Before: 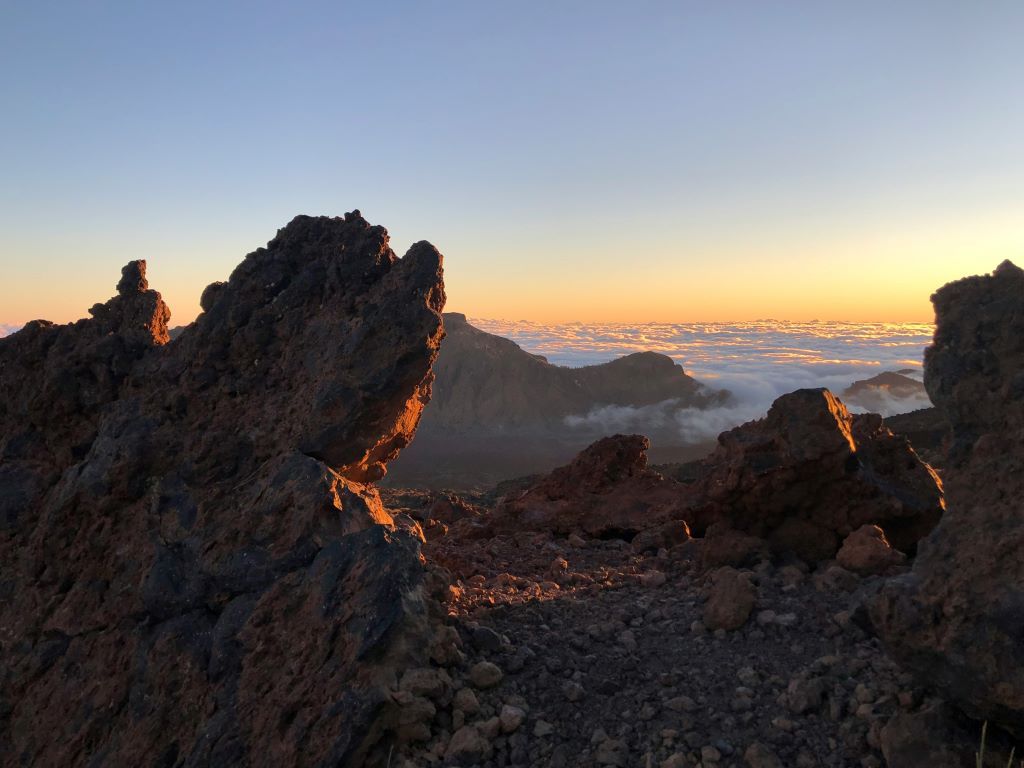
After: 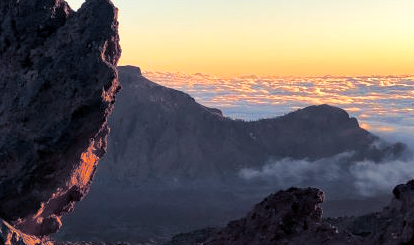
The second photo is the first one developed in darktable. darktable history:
exposure: black level correction 0.003, exposure 0.383 EV, compensate highlight preservation false
haze removal: compatibility mode true, adaptive false
split-toning: shadows › hue 230.4°
crop: left 31.751%, top 32.172%, right 27.8%, bottom 35.83%
white balance: emerald 1
